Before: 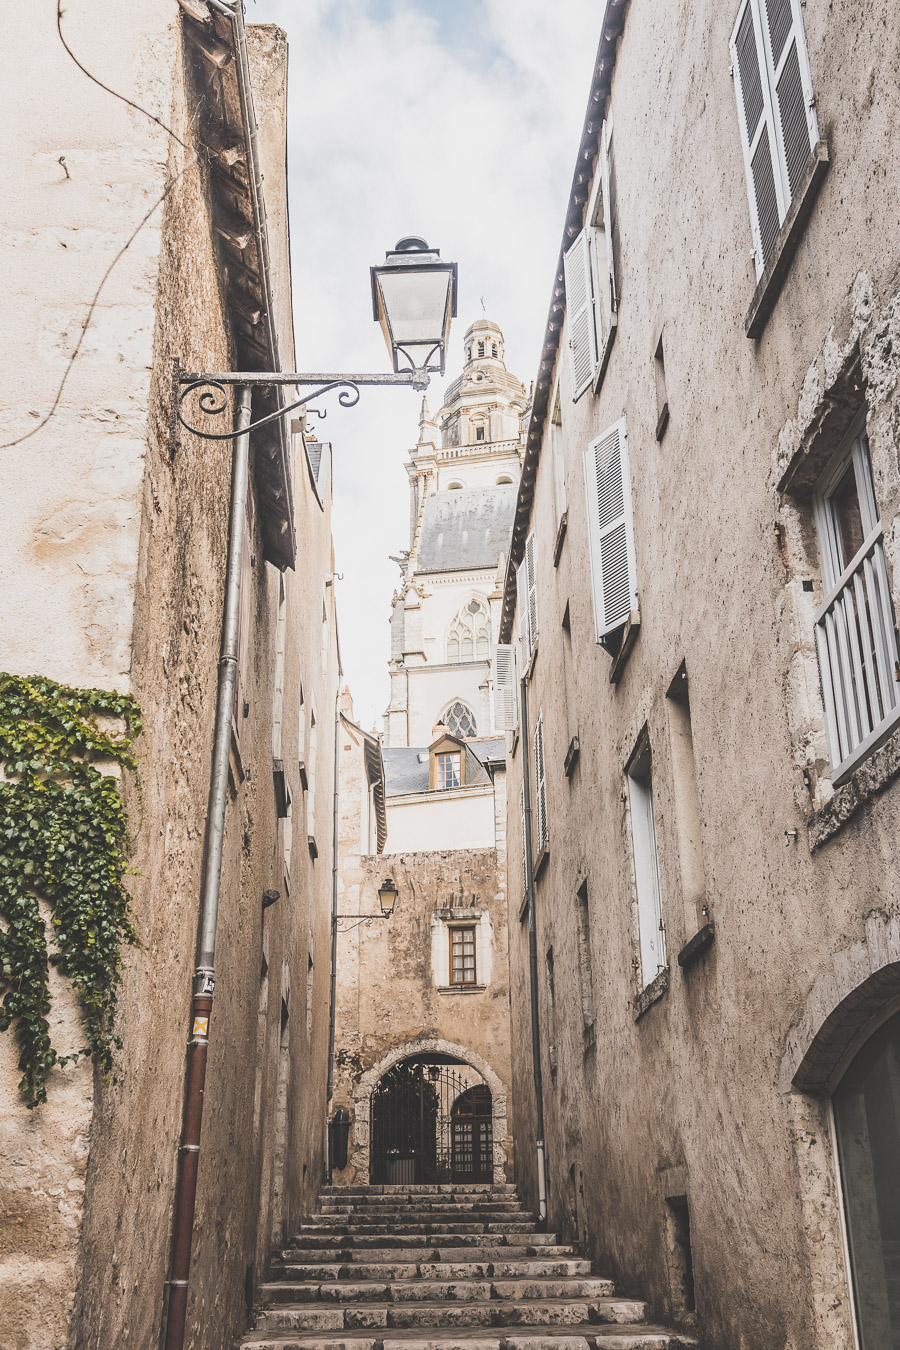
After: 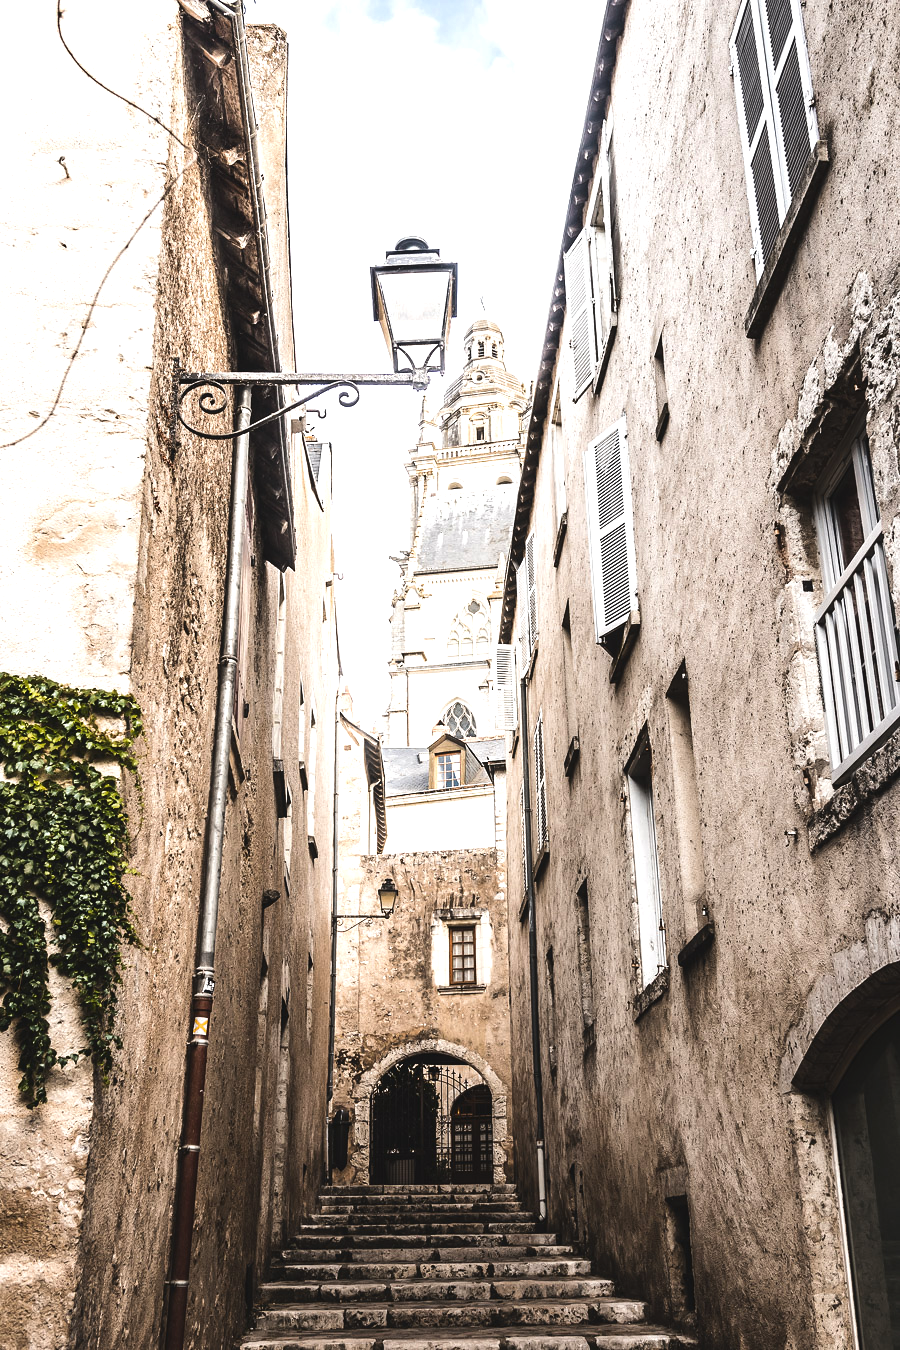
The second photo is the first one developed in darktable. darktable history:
contrast brightness saturation: brightness -0.197, saturation 0.077
tone equalizer: -8 EV -0.777 EV, -7 EV -0.676 EV, -6 EV -0.614 EV, -5 EV -0.398 EV, -3 EV 0.405 EV, -2 EV 0.6 EV, -1 EV 0.687 EV, +0 EV 0.721 EV, edges refinement/feathering 500, mask exposure compensation -1.57 EV, preserve details no
exposure: compensate highlight preservation false
